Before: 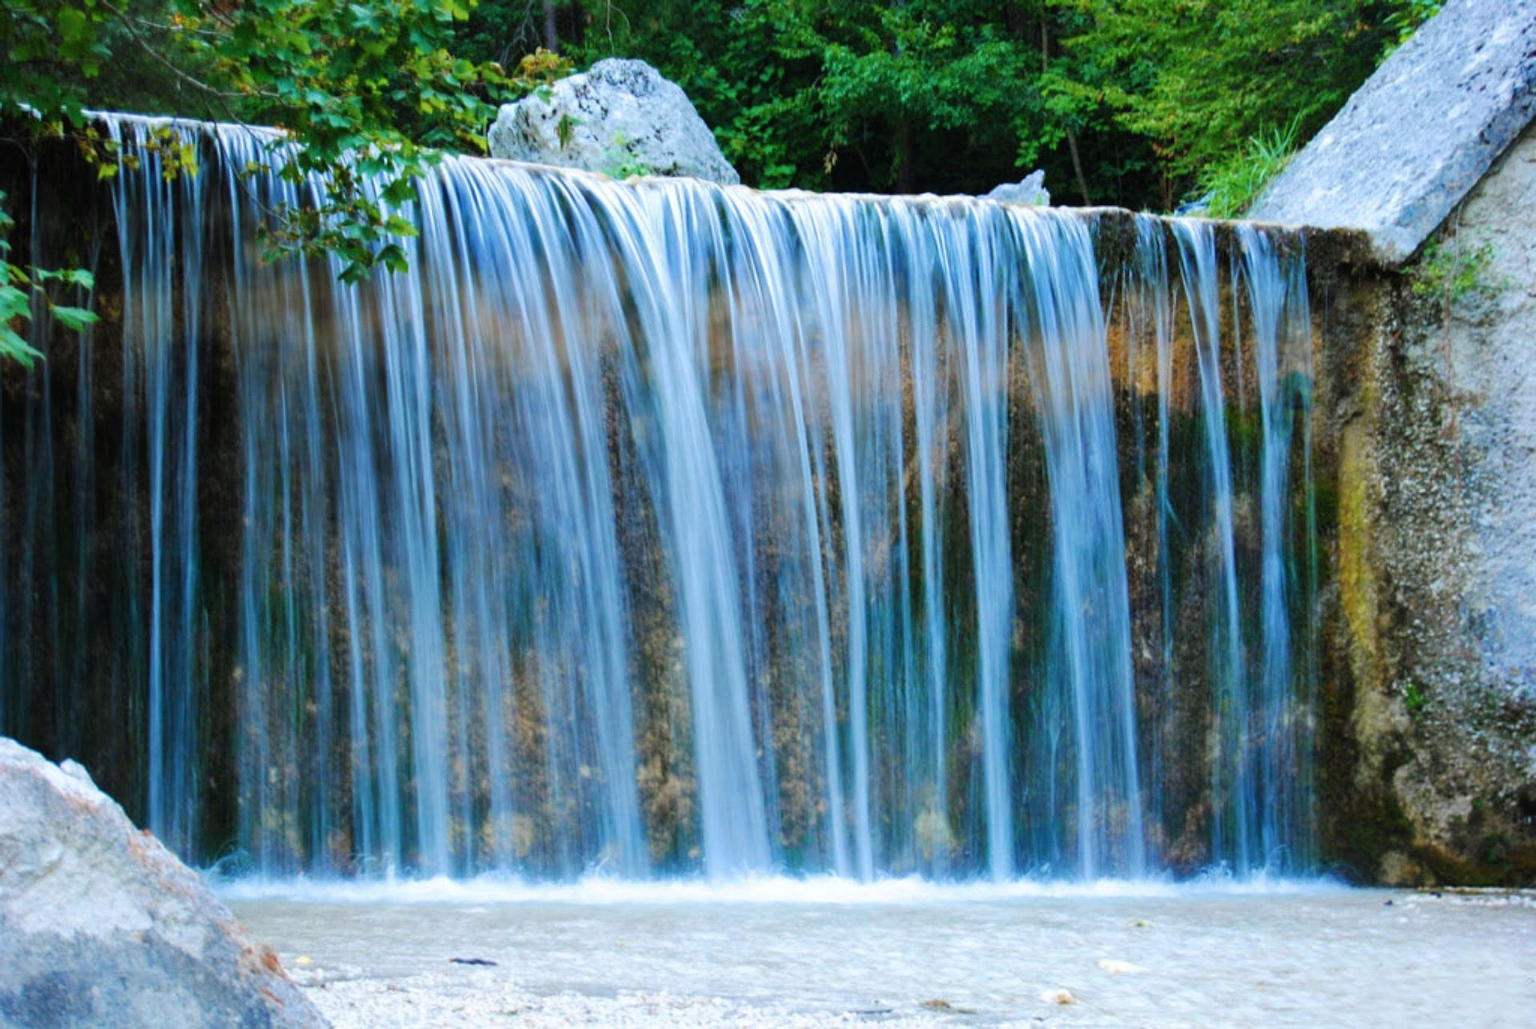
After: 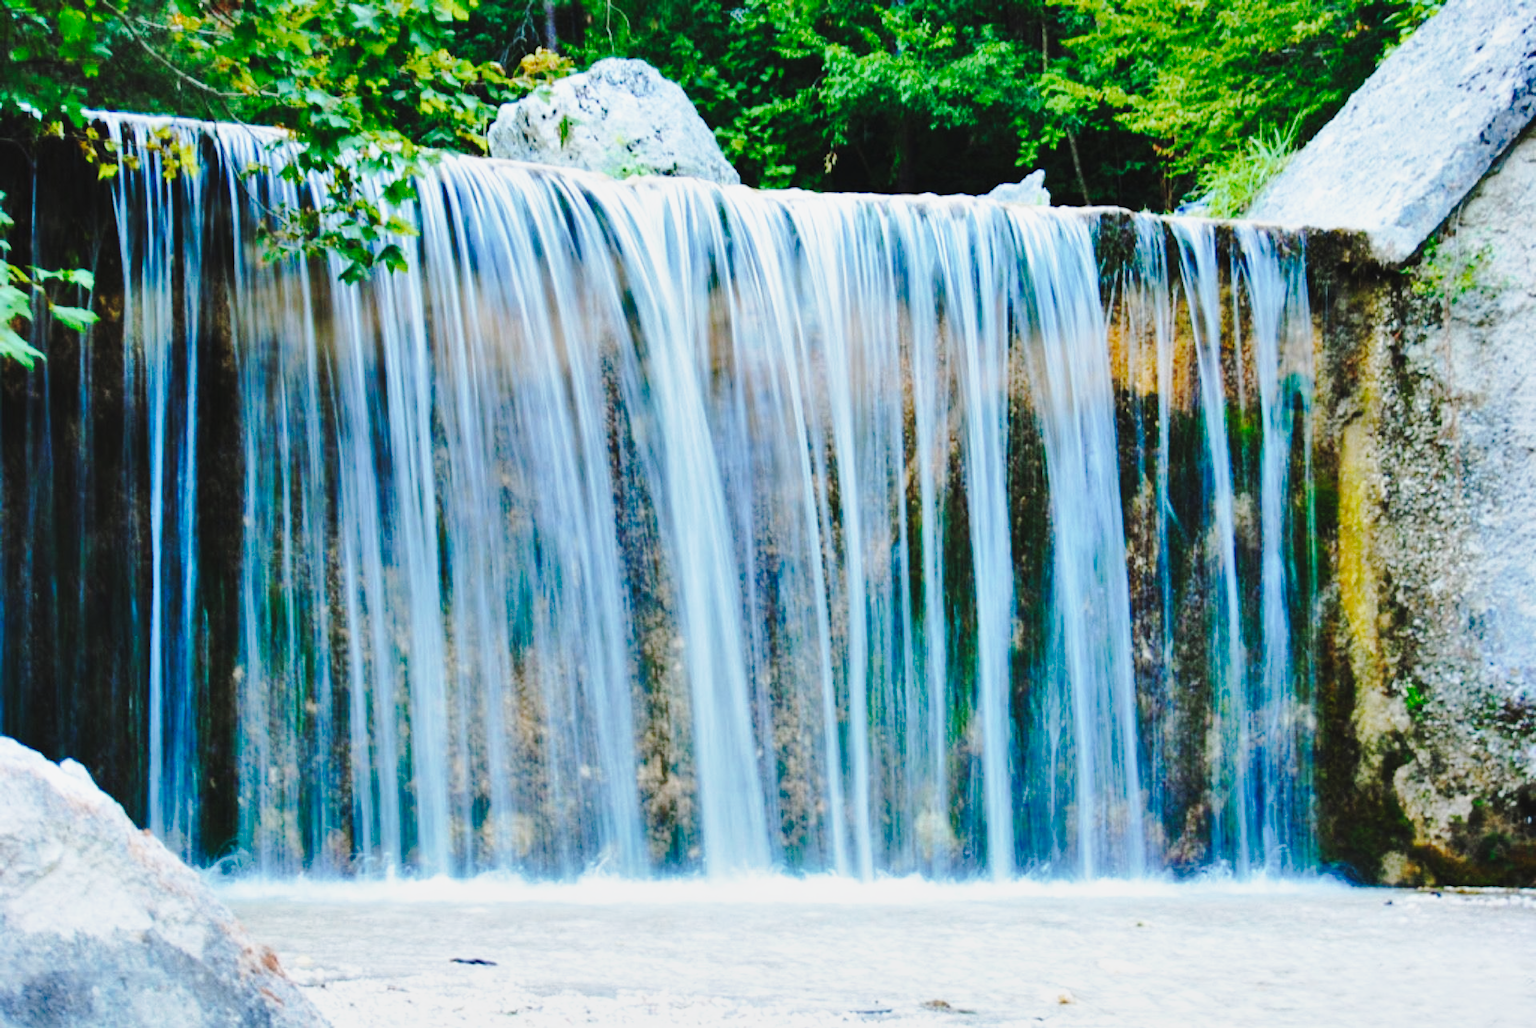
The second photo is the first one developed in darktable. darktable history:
tone curve: curves: ch0 [(0, 0) (0.052, 0.018) (0.236, 0.207) (0.41, 0.417) (0.485, 0.518) (0.54, 0.584) (0.625, 0.666) (0.845, 0.828) (0.994, 0.964)]; ch1 [(0, 0.055) (0.15, 0.117) (0.317, 0.34) (0.382, 0.408) (0.434, 0.441) (0.472, 0.479) (0.498, 0.501) (0.557, 0.558) (0.616, 0.59) (0.739, 0.7) (0.873, 0.857) (1, 0.928)]; ch2 [(0, 0) (0.352, 0.403) (0.447, 0.466) (0.482, 0.482) (0.528, 0.526) (0.586, 0.577) (0.618, 0.621) (0.785, 0.747) (1, 1)], preserve colors none
exposure: black level correction -0.009, exposure 0.068 EV, compensate exposure bias true, compensate highlight preservation false
shadows and highlights: highlights color adjustment 56.28%, low approximation 0.01, soften with gaussian
base curve: curves: ch0 [(0, 0) (0.036, 0.037) (0.121, 0.228) (0.46, 0.76) (0.859, 0.983) (1, 1)], preserve colors none
